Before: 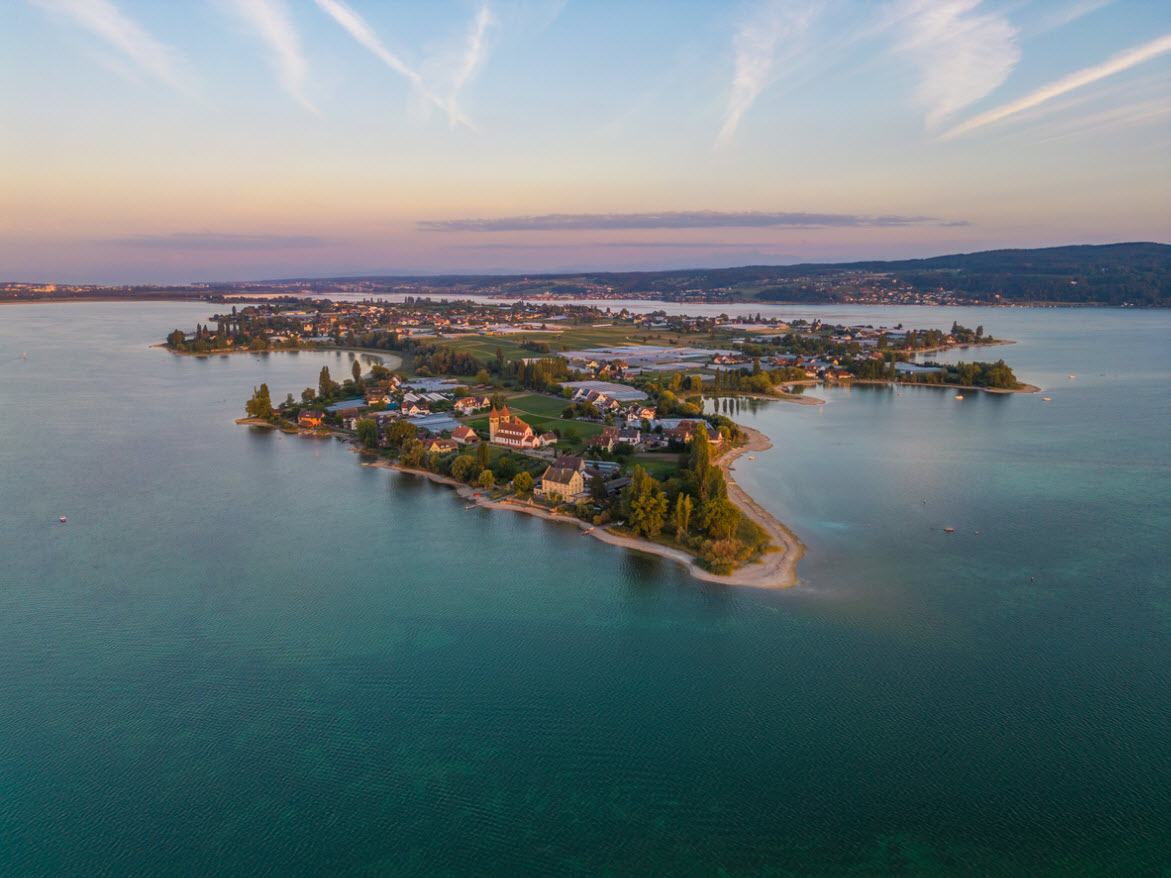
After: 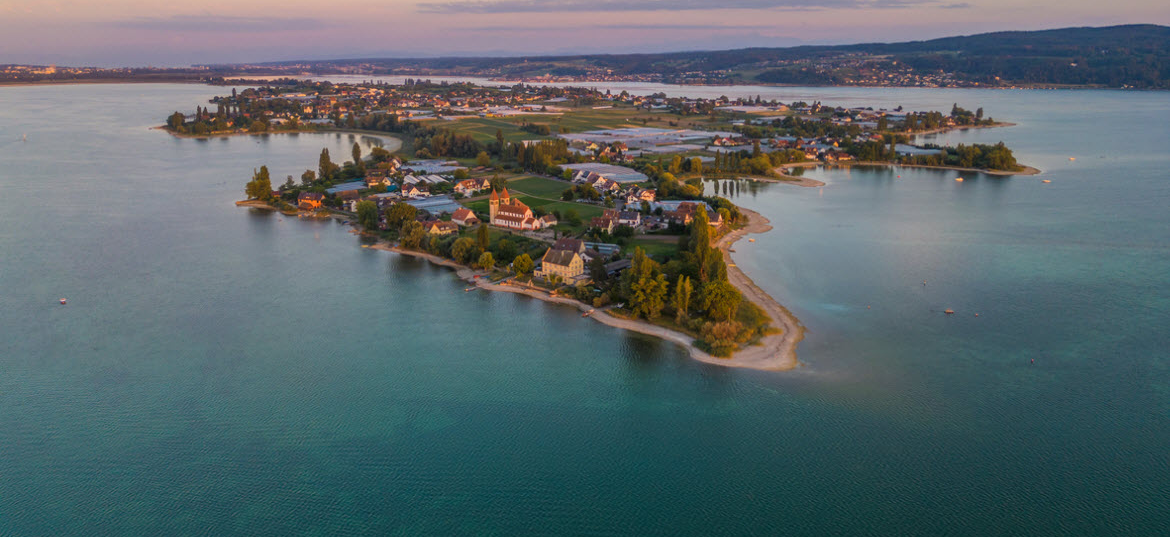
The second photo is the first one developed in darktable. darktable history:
crop and rotate: top 24.89%, bottom 13.924%
tone equalizer: on, module defaults
